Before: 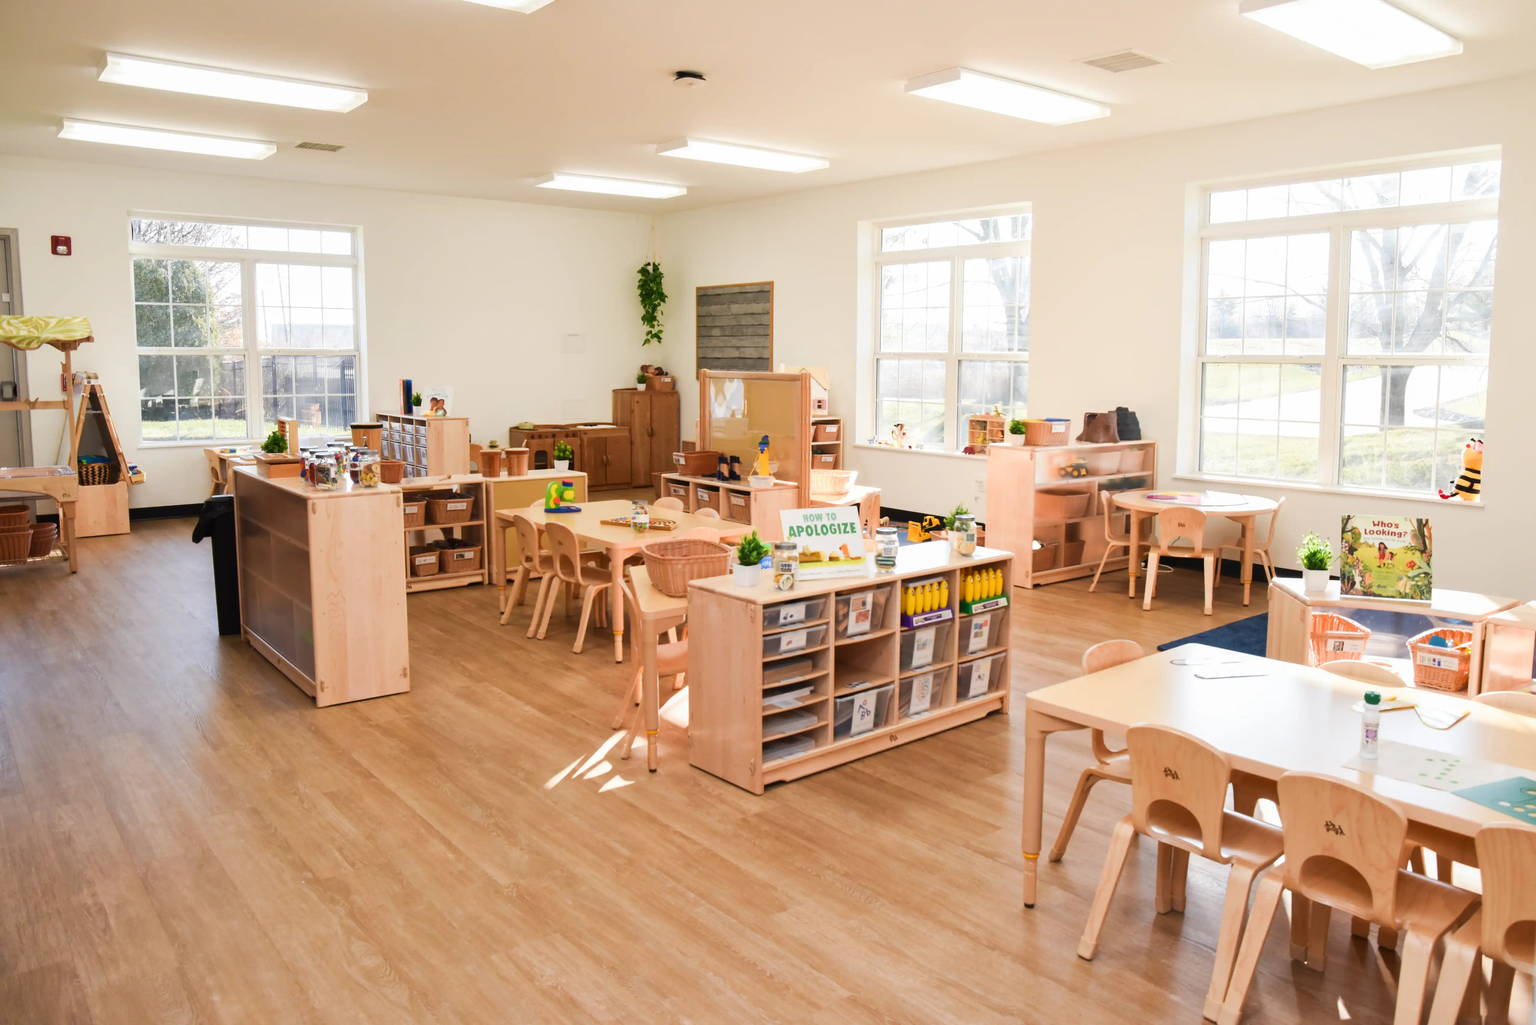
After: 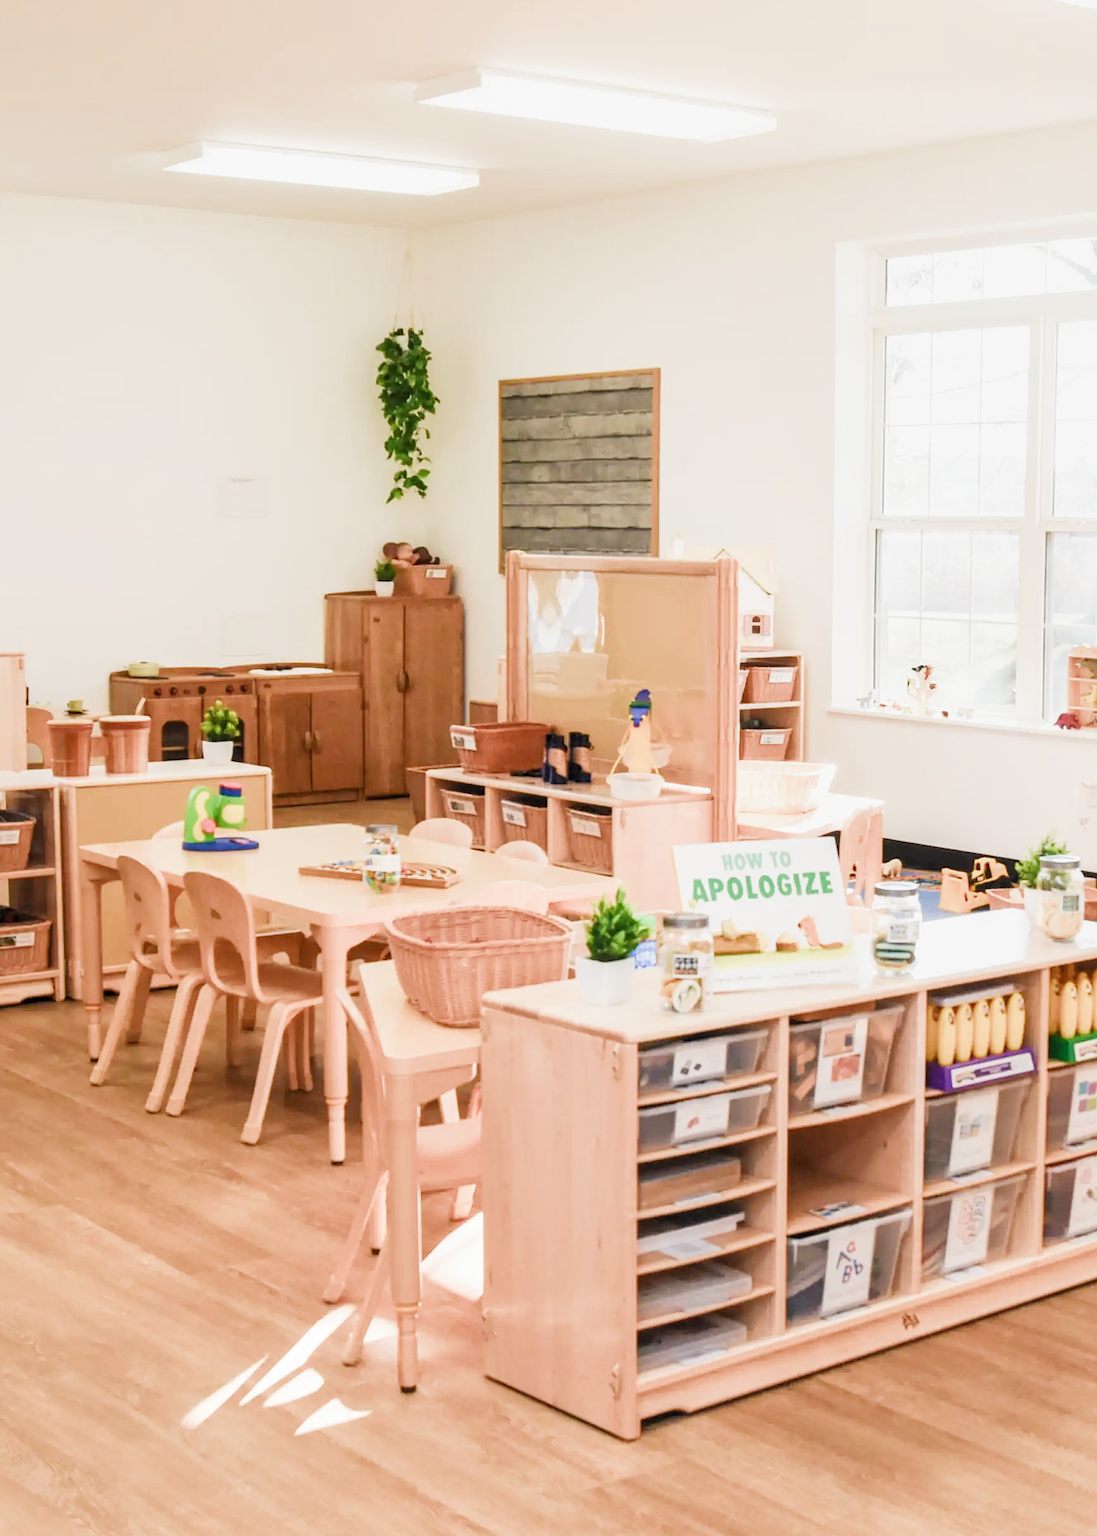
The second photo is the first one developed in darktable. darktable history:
crop and rotate: left 29.782%, top 10.28%, right 35.946%, bottom 17.919%
filmic rgb: black relative exposure -7.65 EV, white relative exposure 4.56 EV, threshold 2.98 EV, hardness 3.61, add noise in highlights 0.098, color science v4 (2020), type of noise poissonian, enable highlight reconstruction true
sharpen: amount 0.215
exposure: black level correction 0, exposure 1.098 EV, compensate exposure bias true, compensate highlight preservation false
local contrast: on, module defaults
